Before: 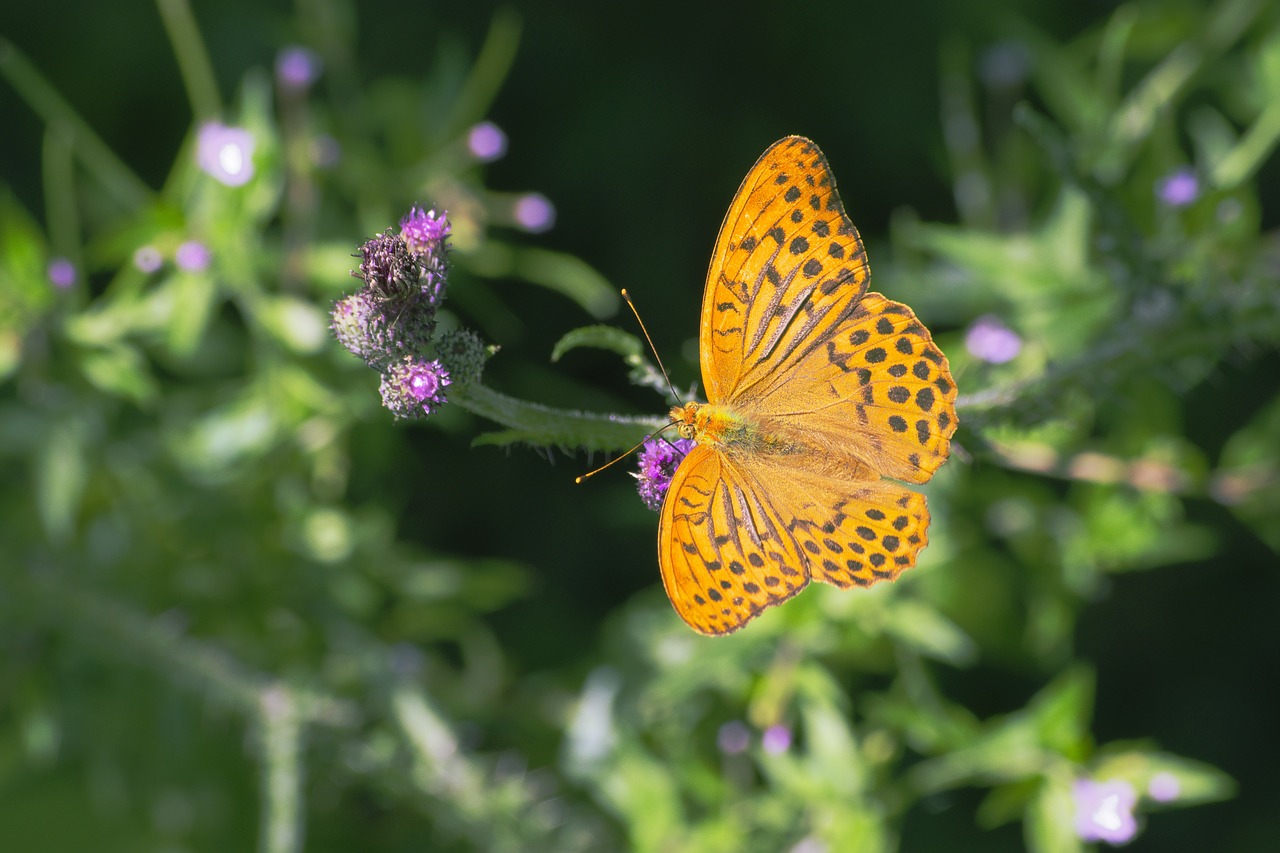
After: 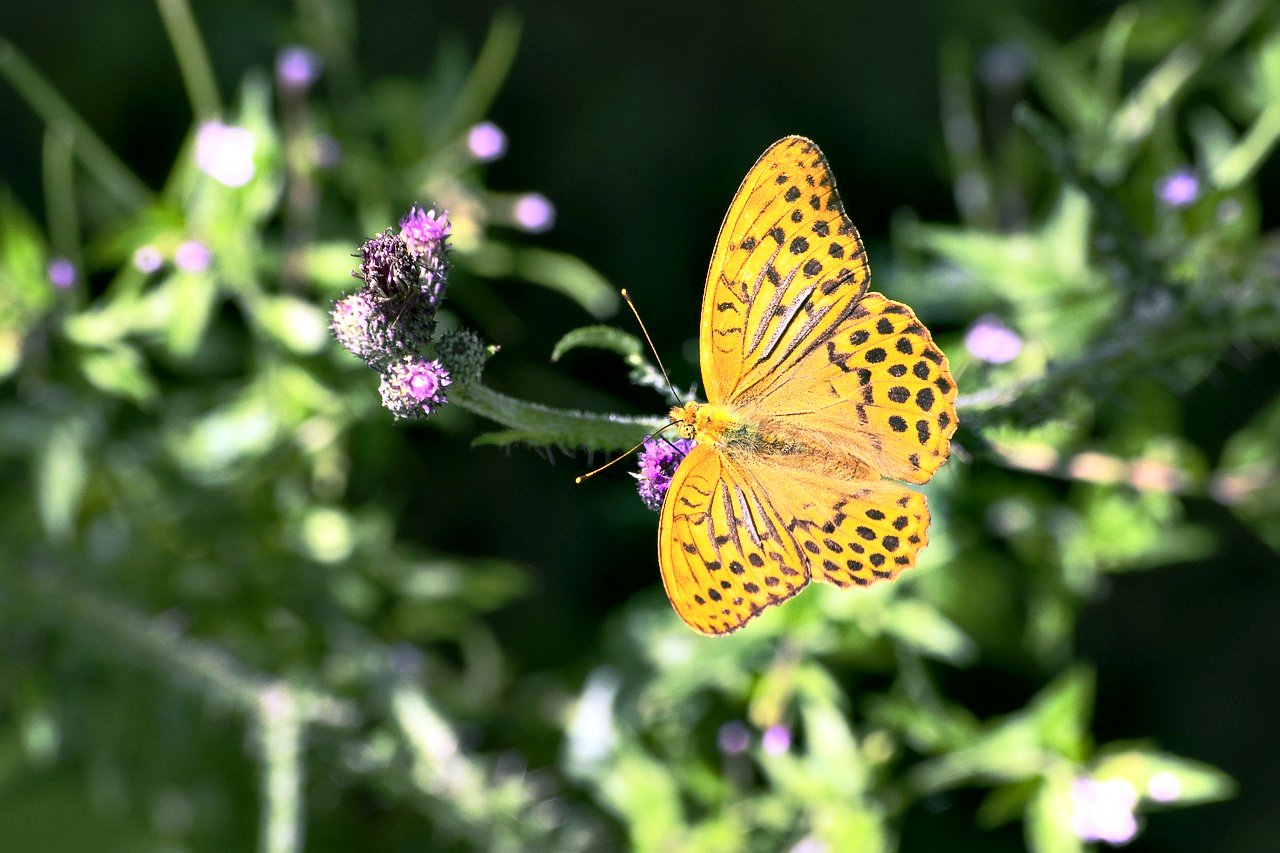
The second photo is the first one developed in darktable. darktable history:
contrast brightness saturation: contrast 0.24, brightness 0.088
exposure: compensate exposure bias true, compensate highlight preservation false
contrast equalizer: y [[0.6 ×6], [0.55 ×6], [0 ×6], [0 ×6], [0 ×6]]
